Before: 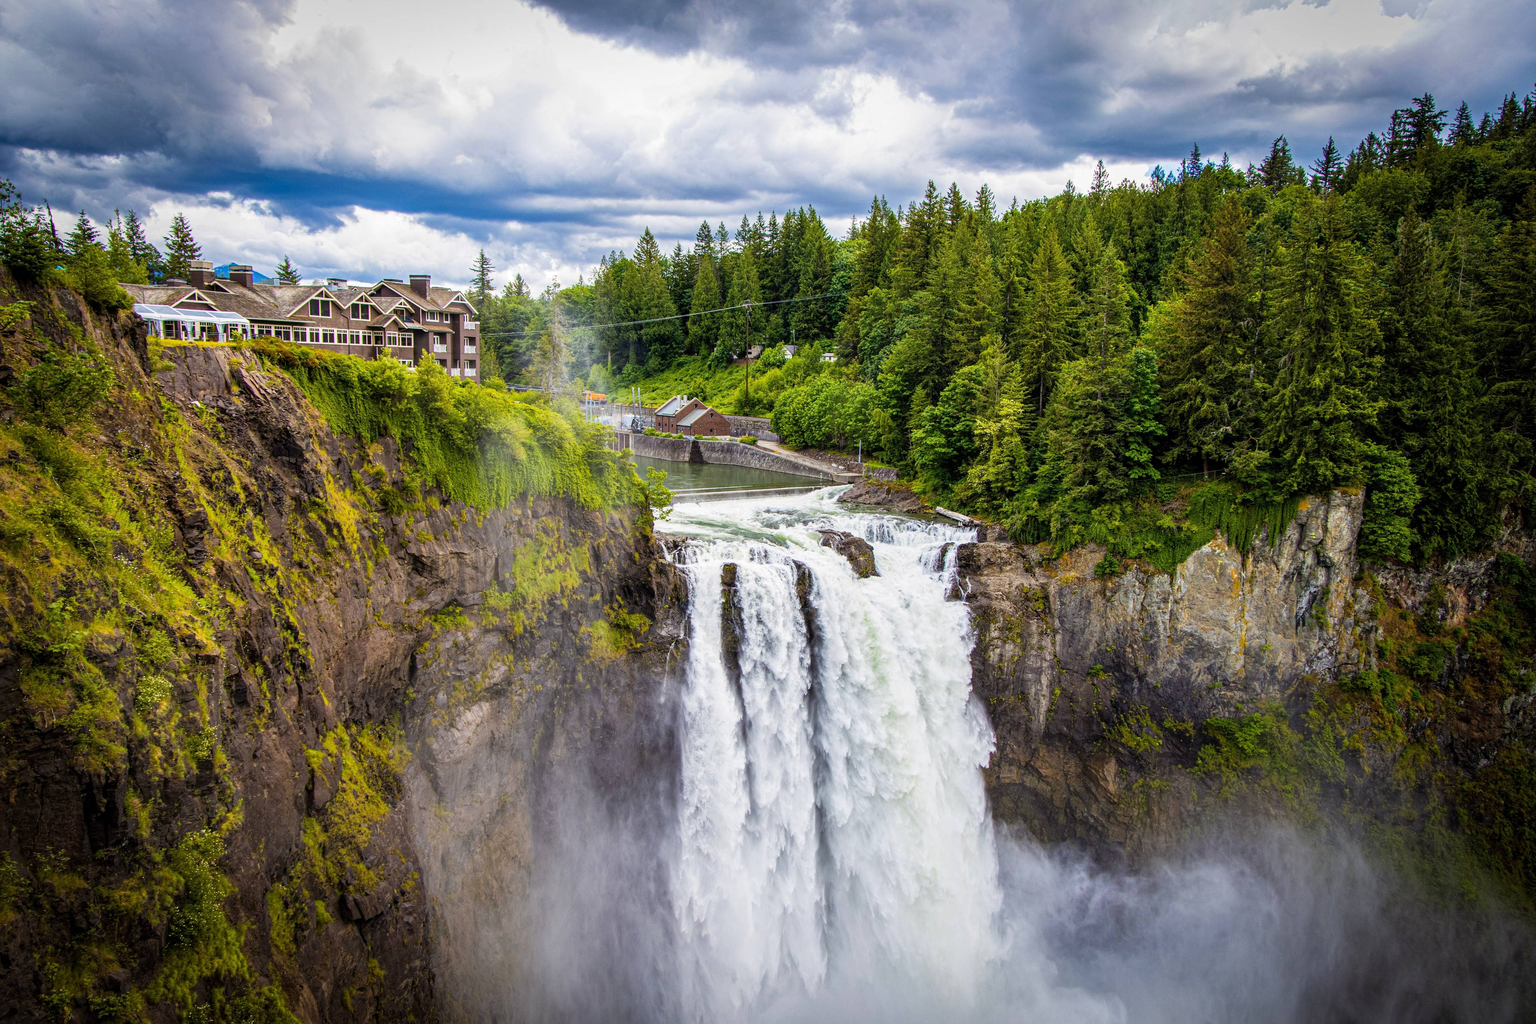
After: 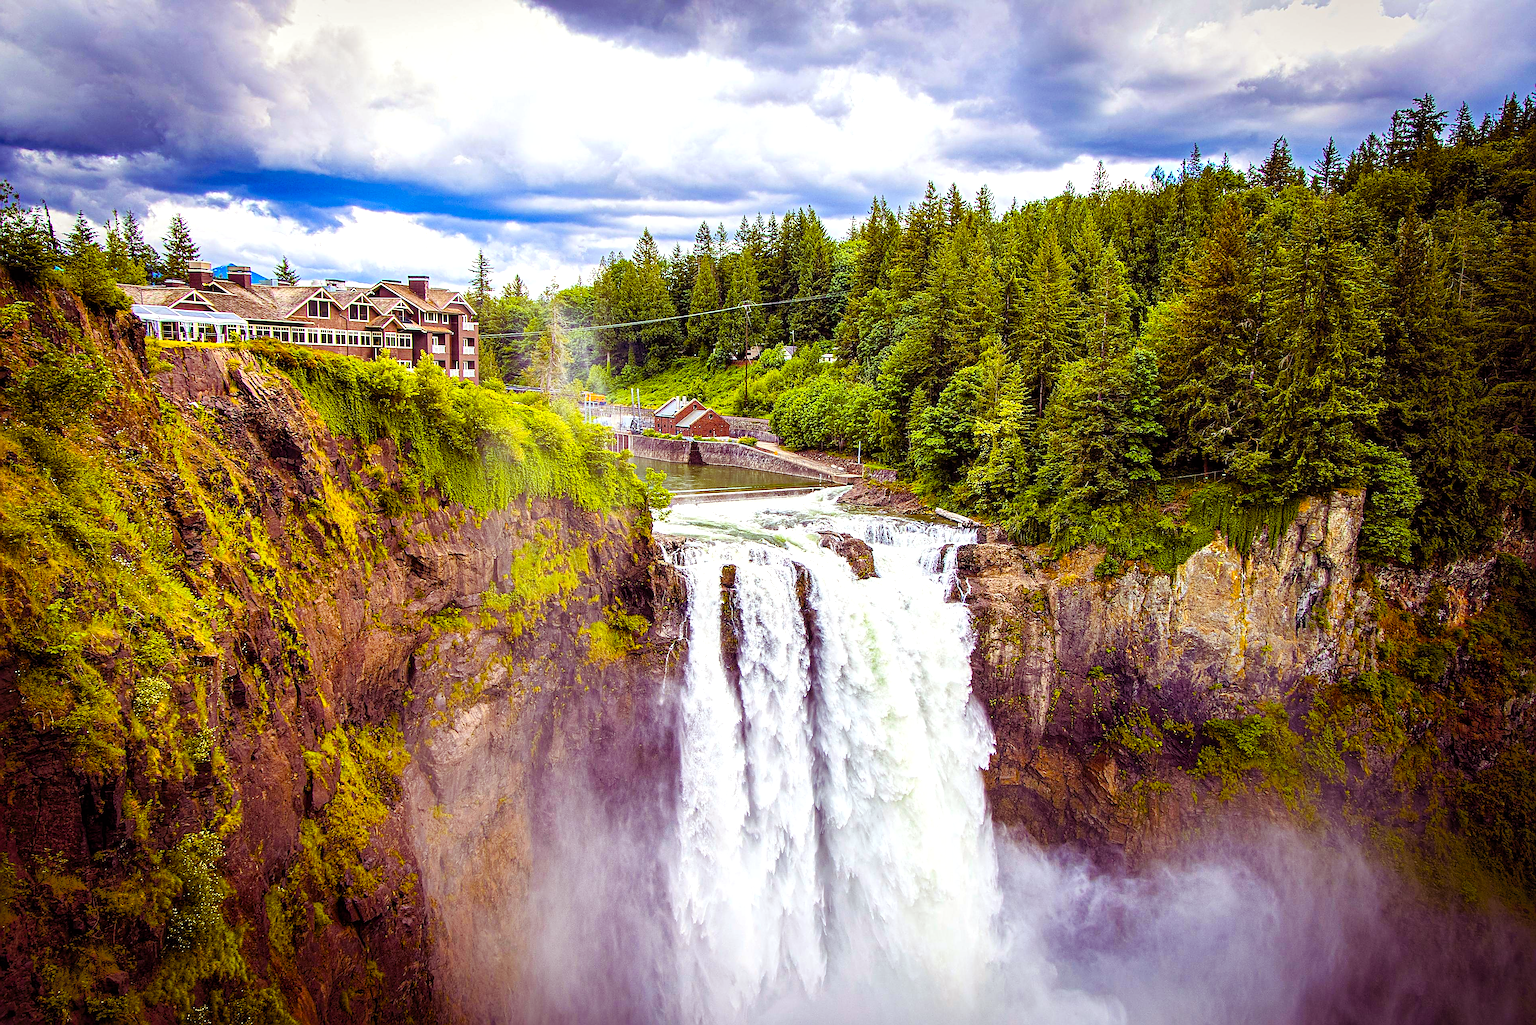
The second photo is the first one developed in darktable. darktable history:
exposure: compensate highlight preservation false
tone equalizer: -8 EV -0.378 EV, -7 EV -0.385 EV, -6 EV -0.316 EV, -5 EV -0.193 EV, -3 EV 0.211 EV, -2 EV 0.315 EV, -1 EV 0.371 EV, +0 EV 0.44 EV
shadows and highlights: shadows 61.44, white point adjustment 0.342, highlights -34.34, compress 83.69%
crop and rotate: left 0.162%, bottom 0.009%
contrast brightness saturation: contrast 0.098, brightness 0.028, saturation 0.088
sharpen: radius 1.715, amount 1.283
color balance rgb: shadows lift › luminance 0.31%, shadows lift › chroma 6.707%, shadows lift › hue 301.15°, power › chroma 1.573%, power › hue 28.36°, perceptual saturation grading › global saturation 40.354%, perceptual saturation grading › highlights -25.136%, perceptual saturation grading › mid-tones 35.223%, perceptual saturation grading › shadows 35.239%
